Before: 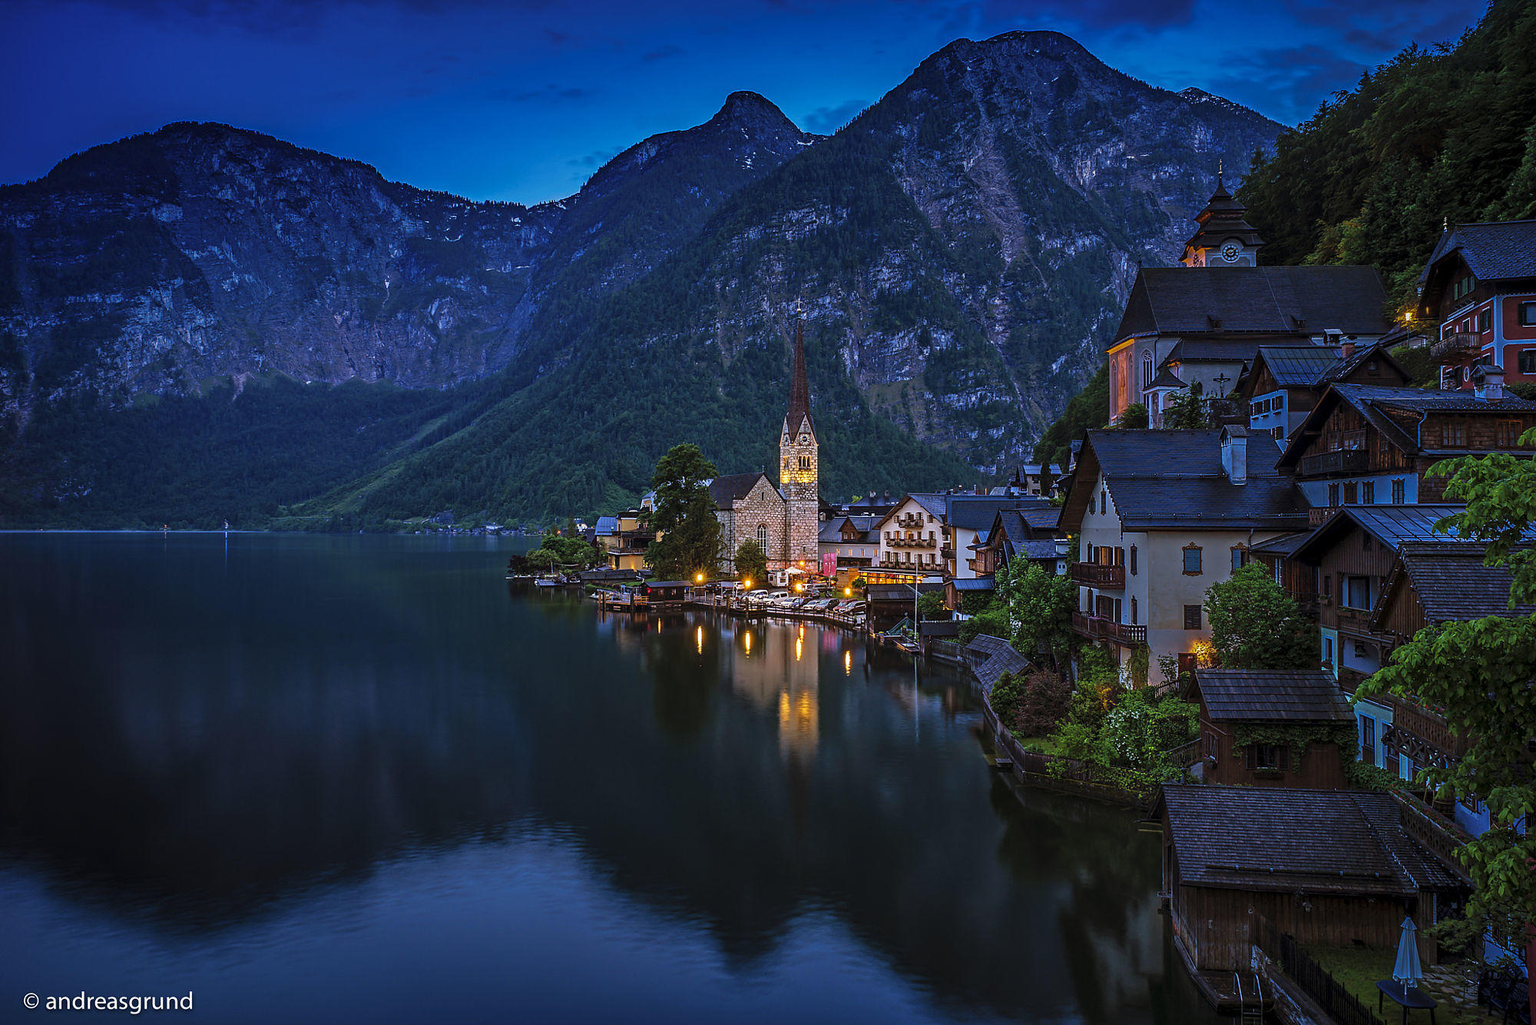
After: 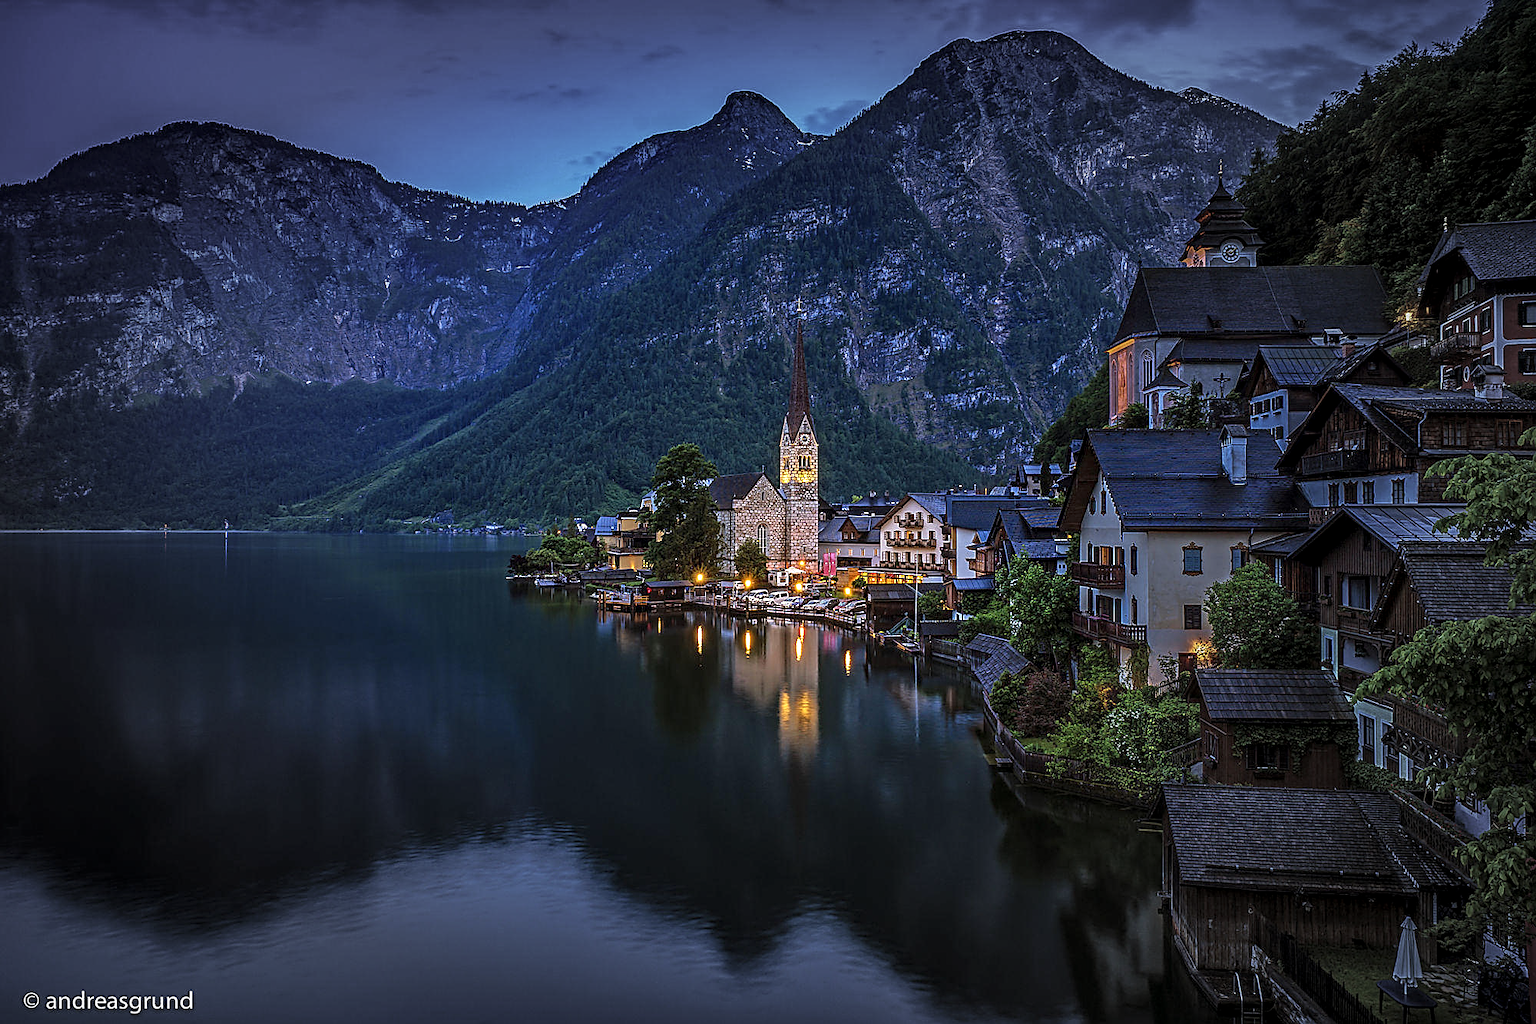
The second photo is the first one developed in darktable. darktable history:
sharpen: on, module defaults
vignetting: fall-off start 48.82%, brightness -0.149, automatic ratio true, width/height ratio 1.289, unbound false
local contrast: highlights 26%, shadows 75%, midtone range 0.749
